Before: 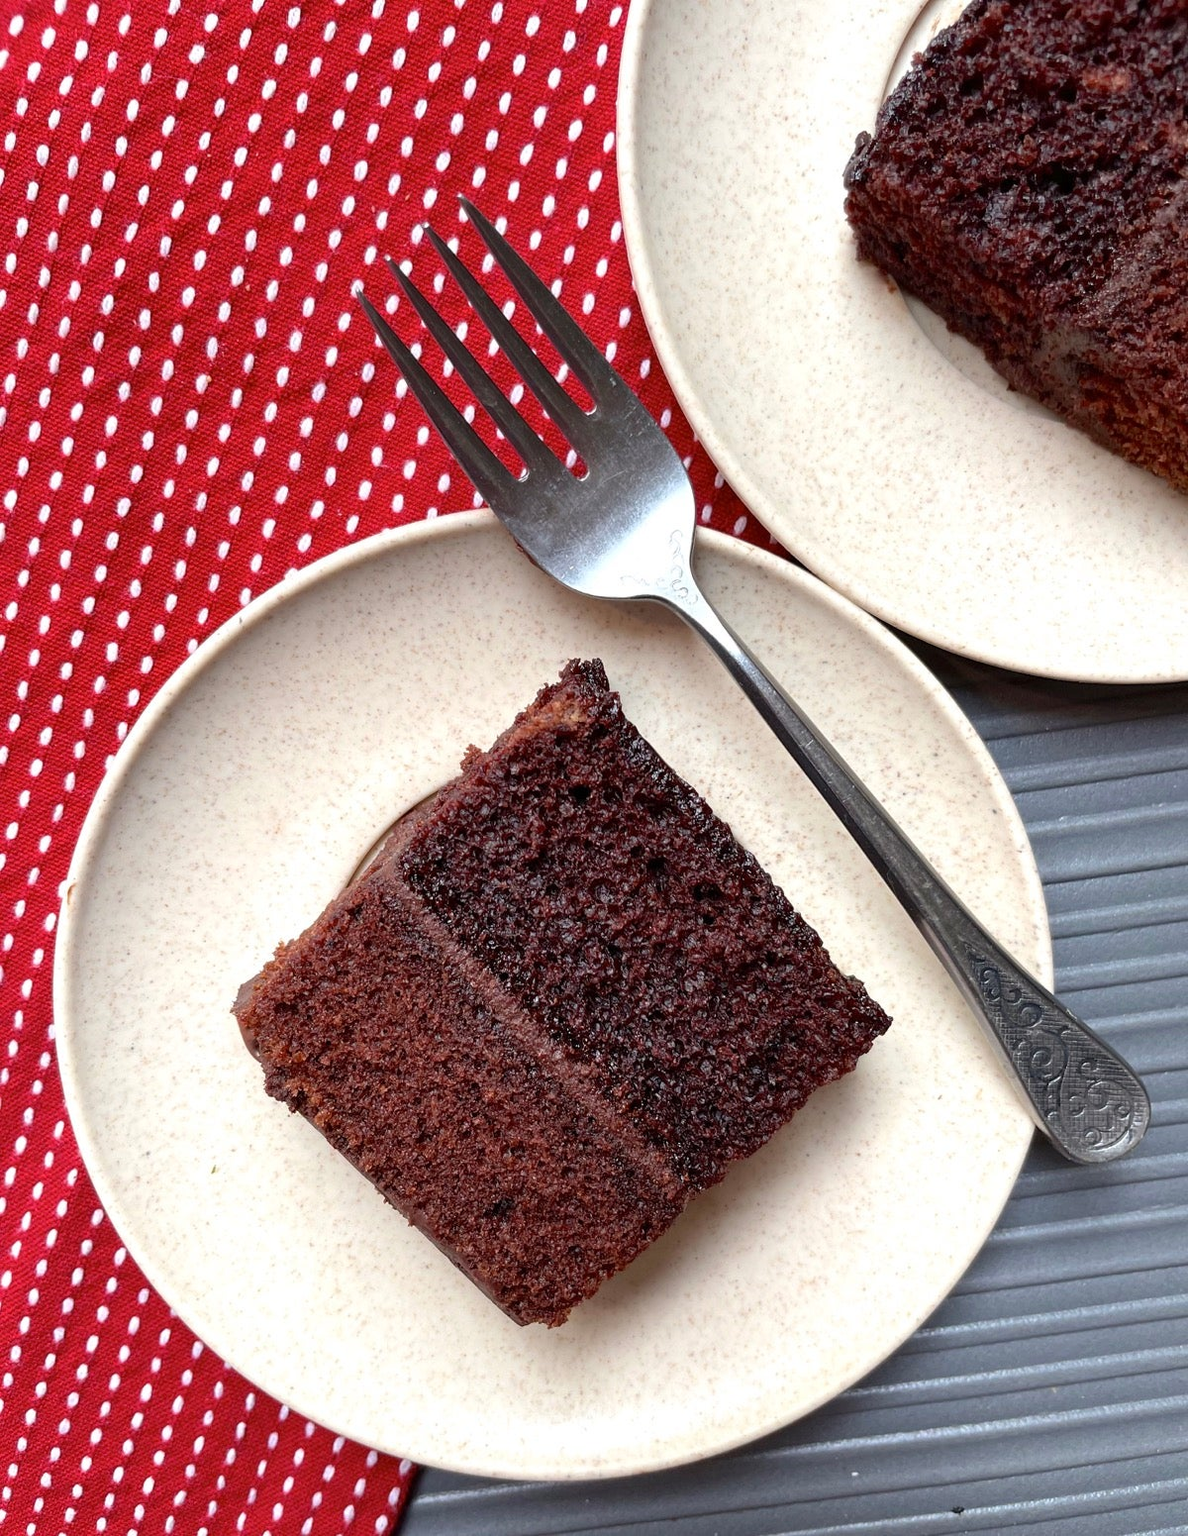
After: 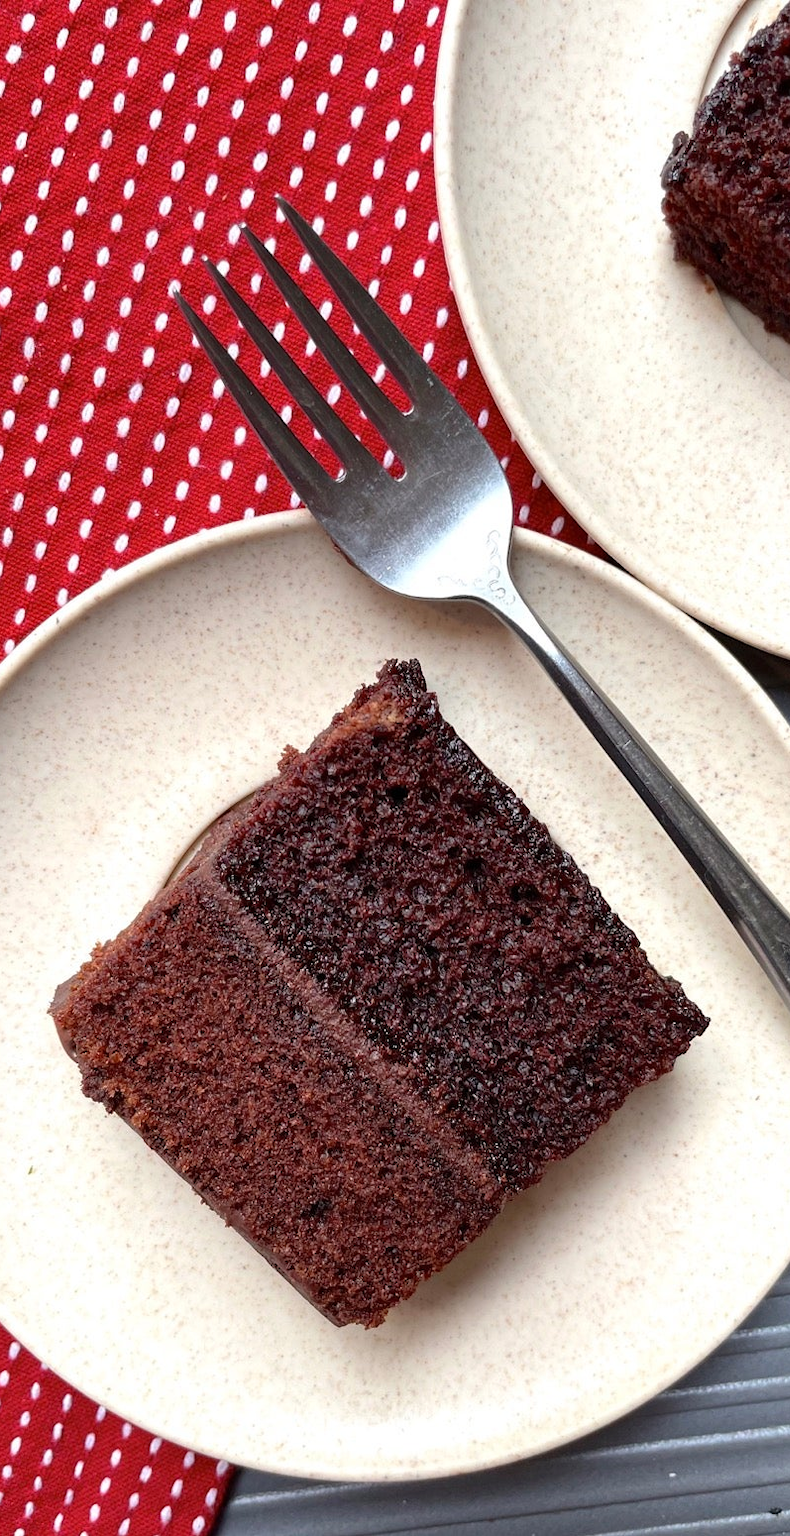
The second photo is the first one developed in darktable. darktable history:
crop and rotate: left 15.465%, right 18.005%
